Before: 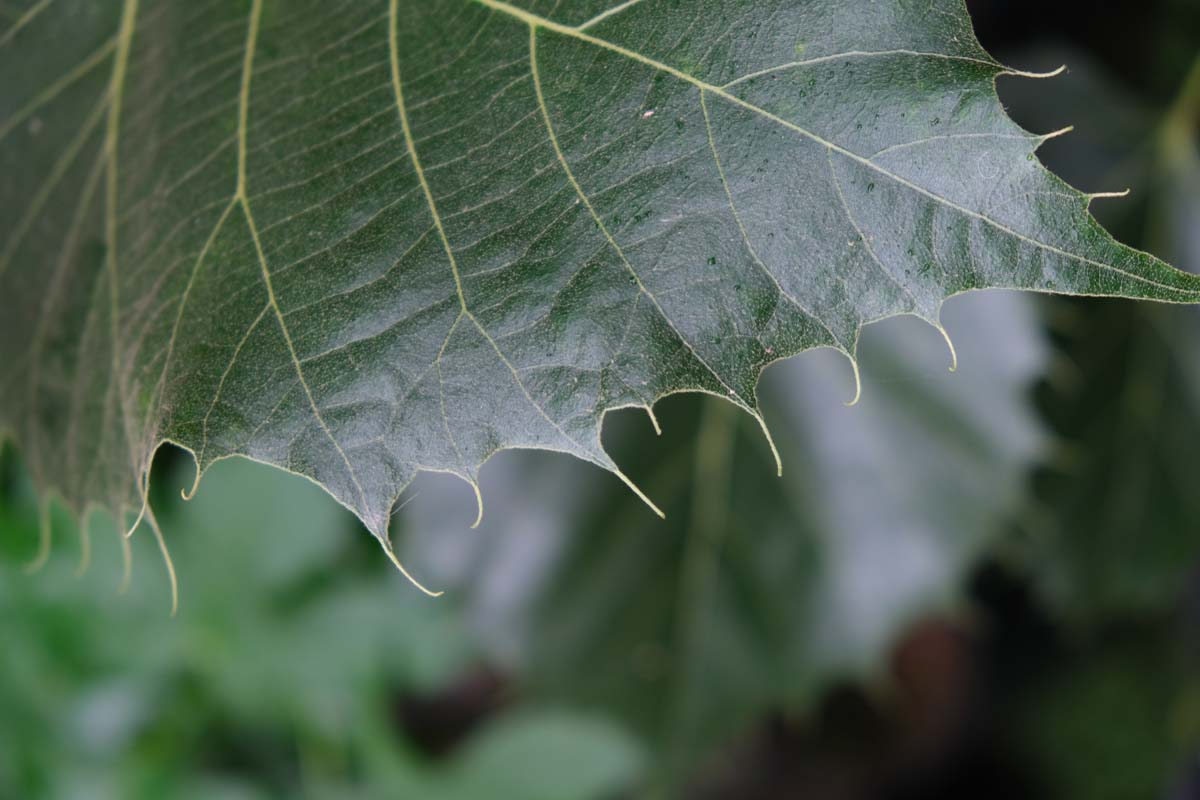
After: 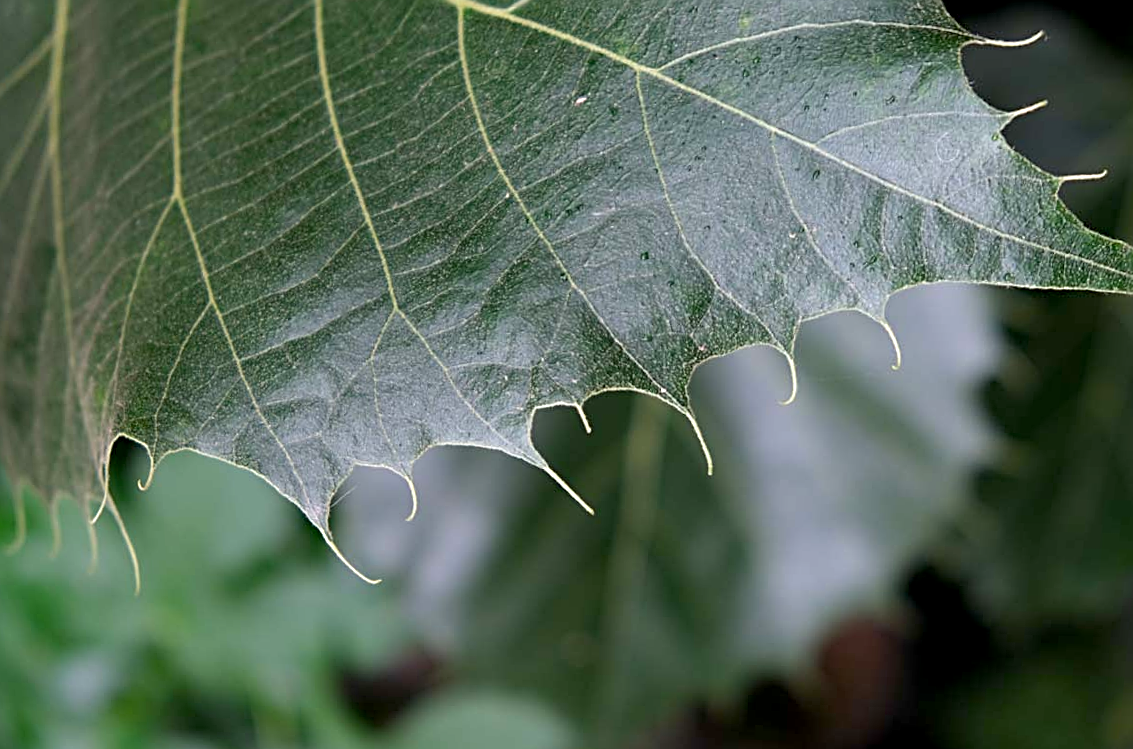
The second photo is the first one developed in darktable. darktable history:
exposure: black level correction 0.005, exposure 0.286 EV, compensate highlight preservation false
sharpen: radius 2.676, amount 0.669
rotate and perspective: rotation 0.062°, lens shift (vertical) 0.115, lens shift (horizontal) -0.133, crop left 0.047, crop right 0.94, crop top 0.061, crop bottom 0.94
